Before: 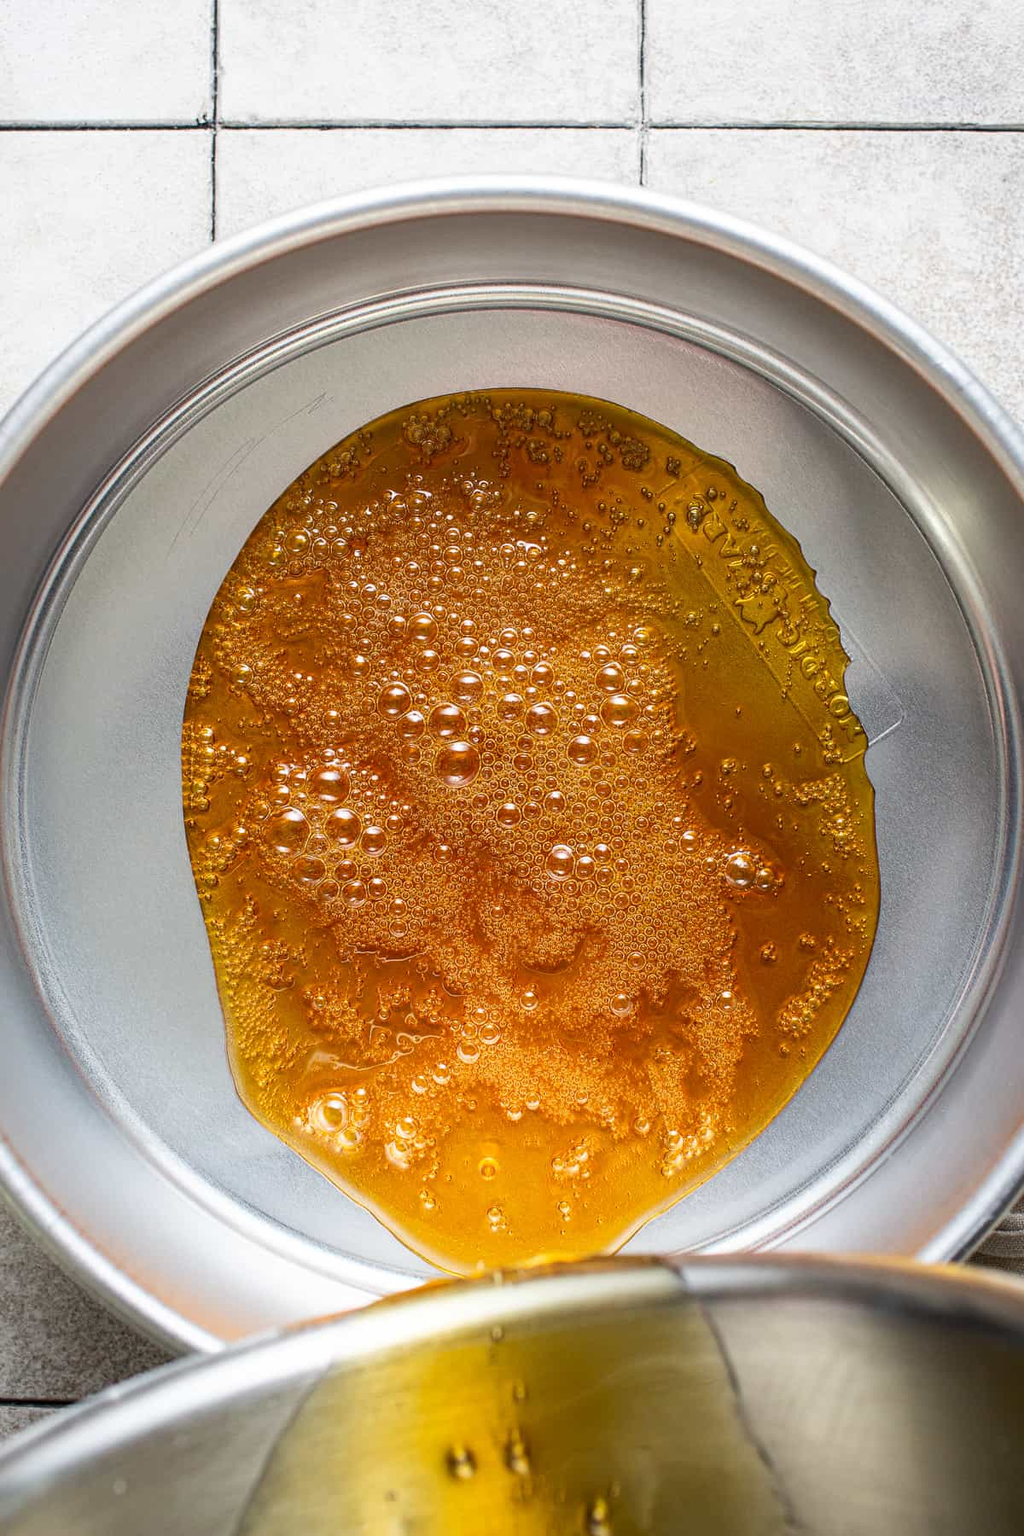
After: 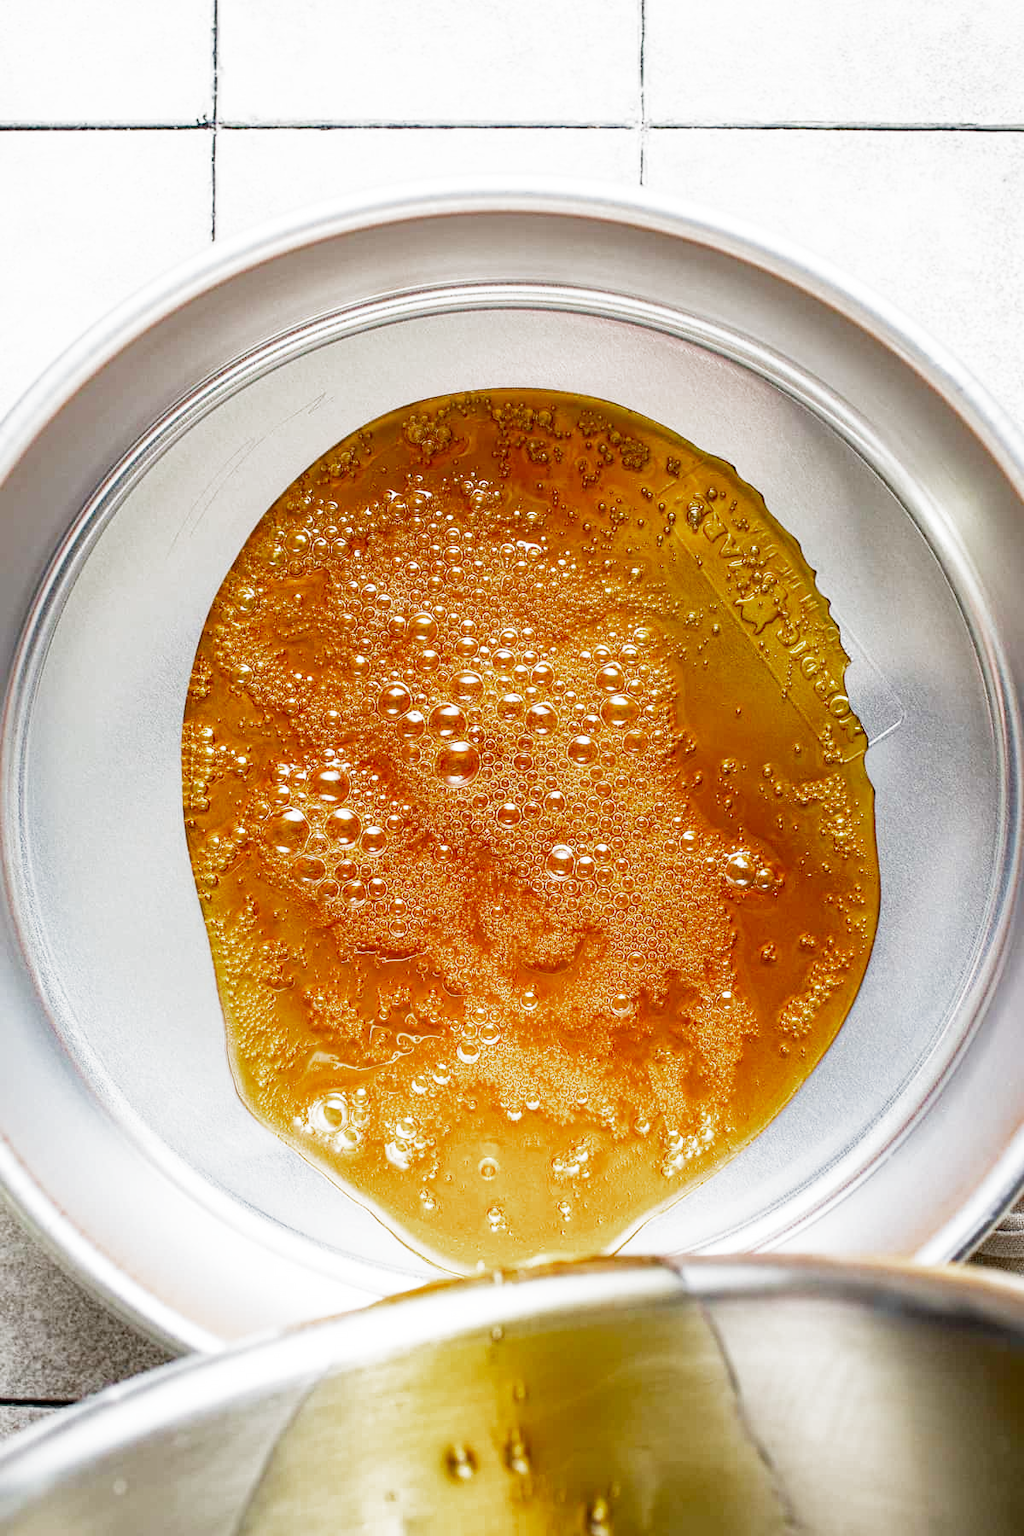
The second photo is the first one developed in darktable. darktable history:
color zones: curves: ch0 [(0, 0.444) (0.143, 0.442) (0.286, 0.441) (0.429, 0.441) (0.571, 0.441) (0.714, 0.441) (0.857, 0.442) (1, 0.444)]
filmic rgb: middle gray luminance 9.23%, black relative exposure -10.55 EV, white relative exposure 3.45 EV, threshold 6 EV, target black luminance 0%, hardness 5.98, latitude 59.69%, contrast 1.087, highlights saturation mix 5%, shadows ↔ highlights balance 29.23%, add noise in highlights 0, preserve chrominance no, color science v3 (2019), use custom middle-gray values true, iterations of high-quality reconstruction 0, contrast in highlights soft, enable highlight reconstruction true
